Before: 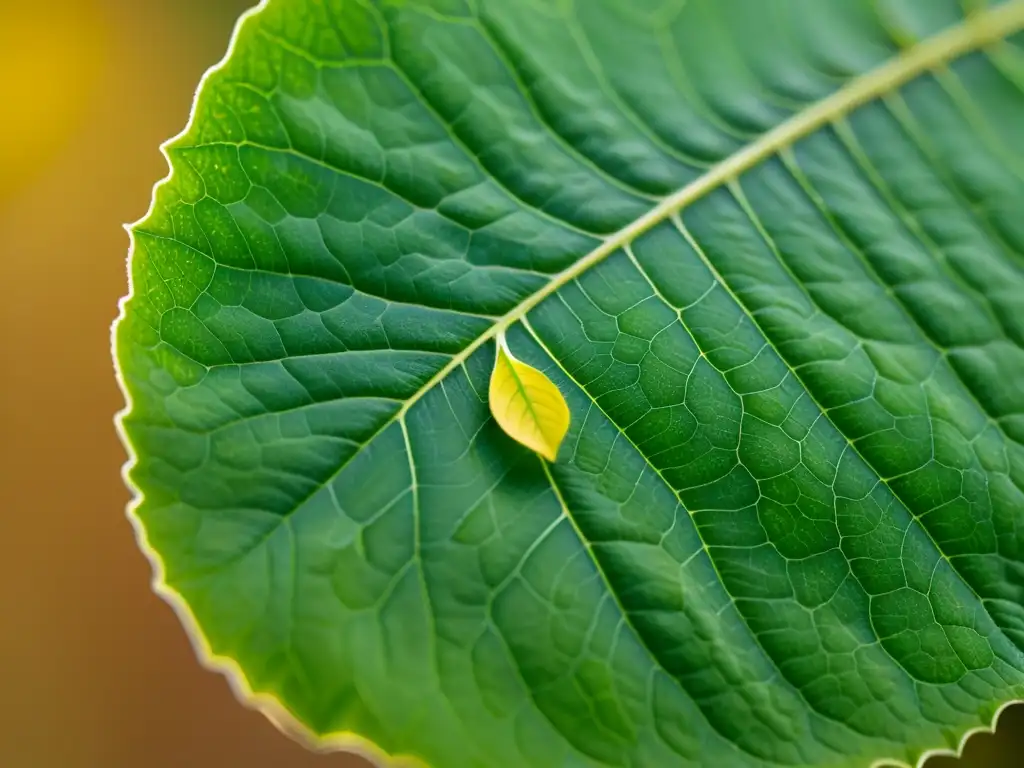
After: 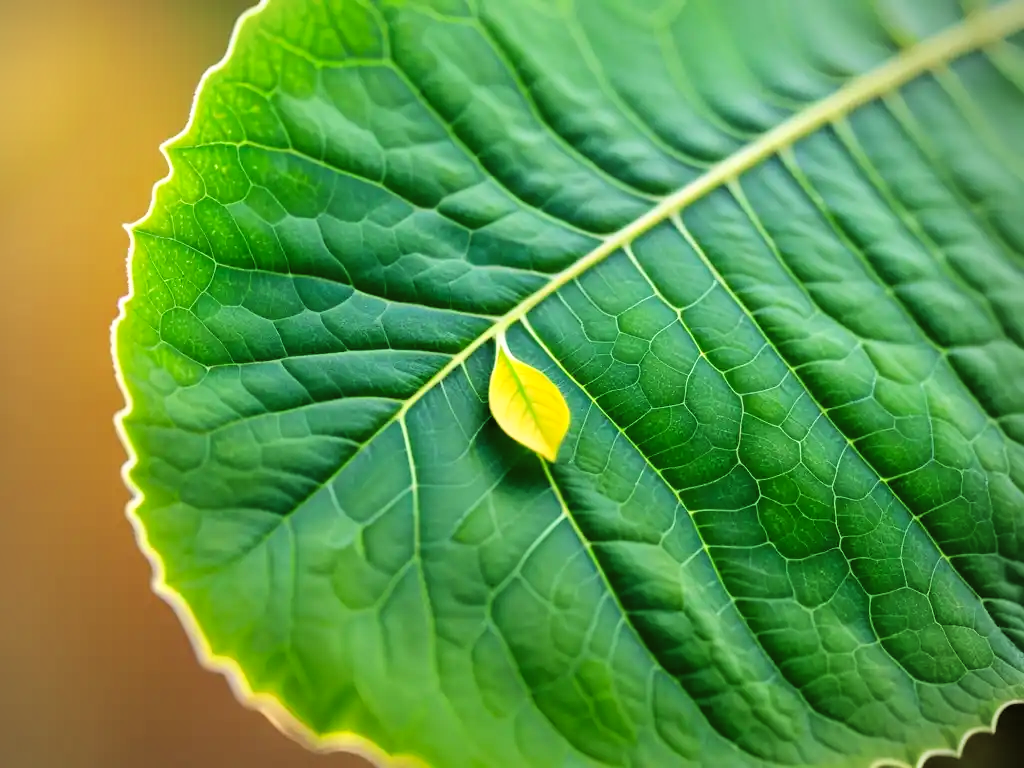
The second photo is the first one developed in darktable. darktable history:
exposure: exposure 0.202 EV, compensate exposure bias true, compensate highlight preservation false
color zones: curves: ch0 [(0.068, 0.464) (0.25, 0.5) (0.48, 0.508) (0.75, 0.536) (0.886, 0.476) (0.967, 0.456)]; ch1 [(0.066, 0.456) (0.25, 0.5) (0.616, 0.508) (0.746, 0.56) (0.934, 0.444)]
vignetting: fall-off radius 81.04%
tone curve: curves: ch0 [(0, 0) (0.003, 0) (0.011, 0.002) (0.025, 0.004) (0.044, 0.007) (0.069, 0.015) (0.1, 0.025) (0.136, 0.04) (0.177, 0.09) (0.224, 0.152) (0.277, 0.239) (0.335, 0.335) (0.399, 0.43) (0.468, 0.524) (0.543, 0.621) (0.623, 0.712) (0.709, 0.789) (0.801, 0.871) (0.898, 0.951) (1, 1)], color space Lab, linked channels, preserve colors none
